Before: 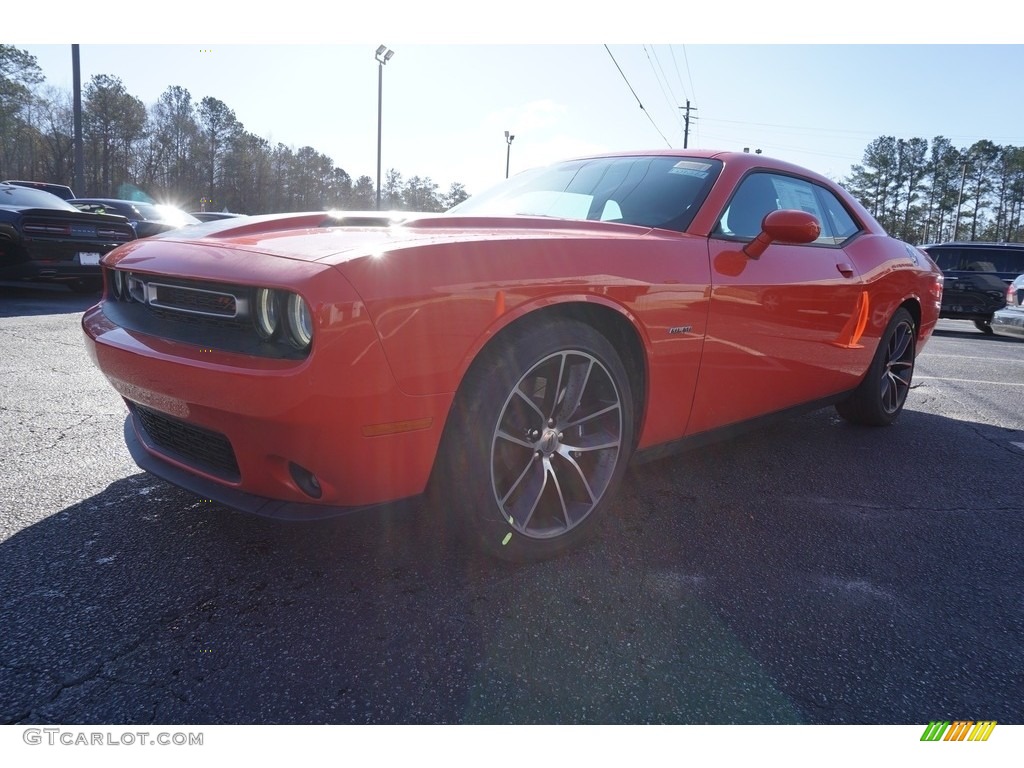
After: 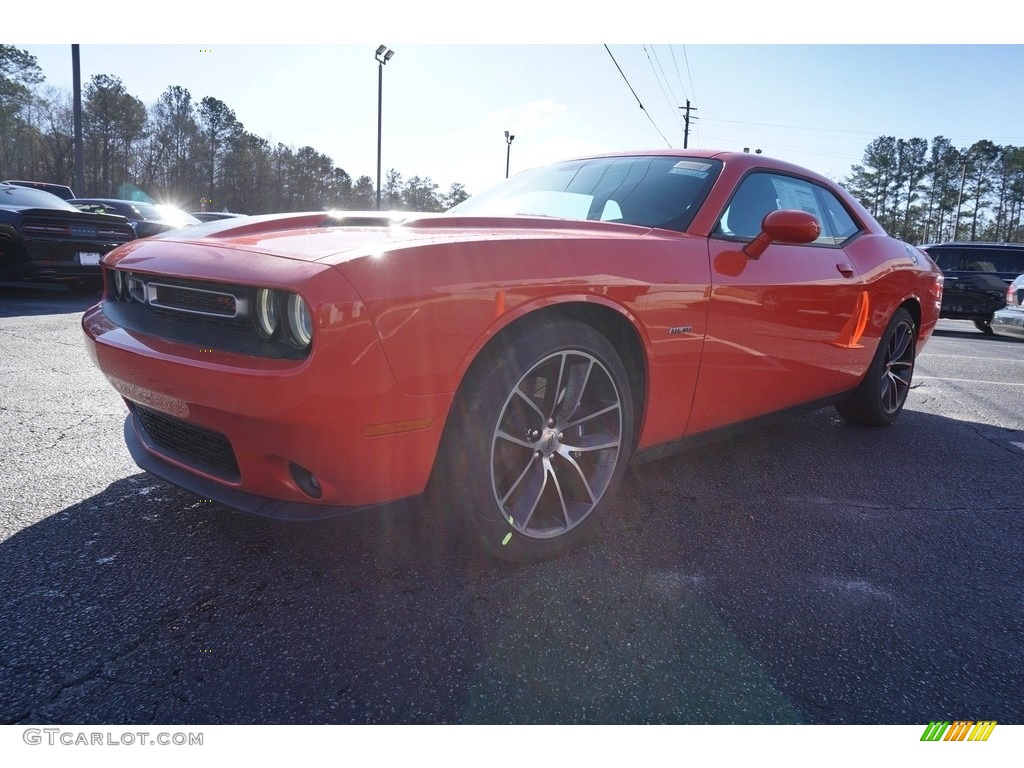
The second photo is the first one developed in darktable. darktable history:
shadows and highlights: highlights color adjustment 56.64%, low approximation 0.01, soften with gaussian
contrast brightness saturation: contrast 0.096, brightness 0.017, saturation 0.023
